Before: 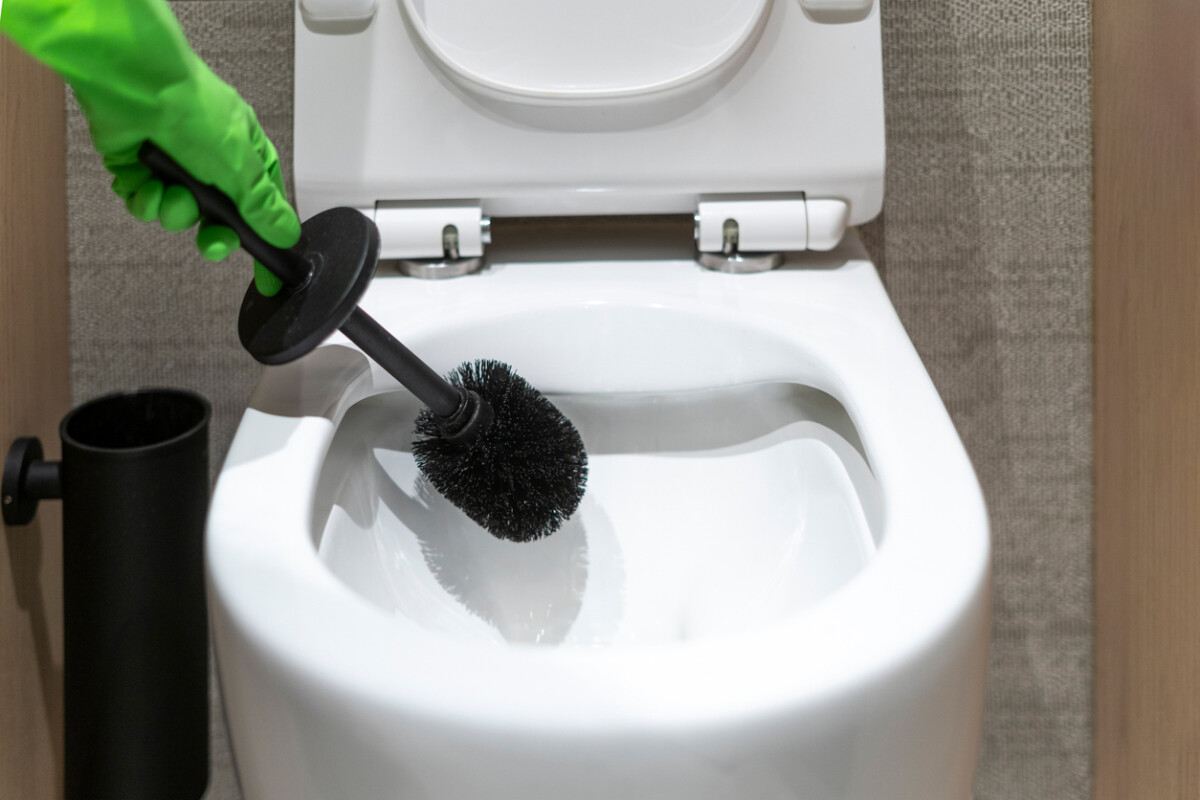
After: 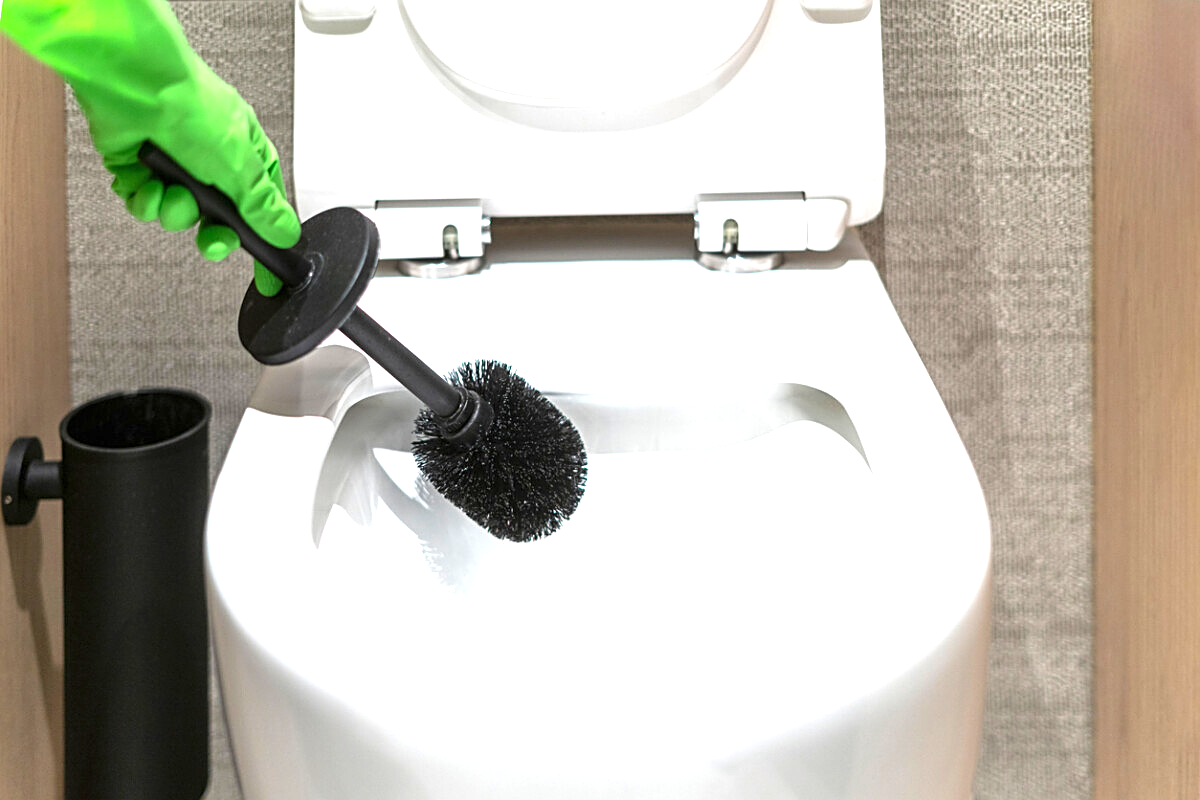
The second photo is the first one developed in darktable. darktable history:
white balance: emerald 1
exposure: black level correction 0, exposure 1.3 EV, compensate highlight preservation false
sharpen: on, module defaults
